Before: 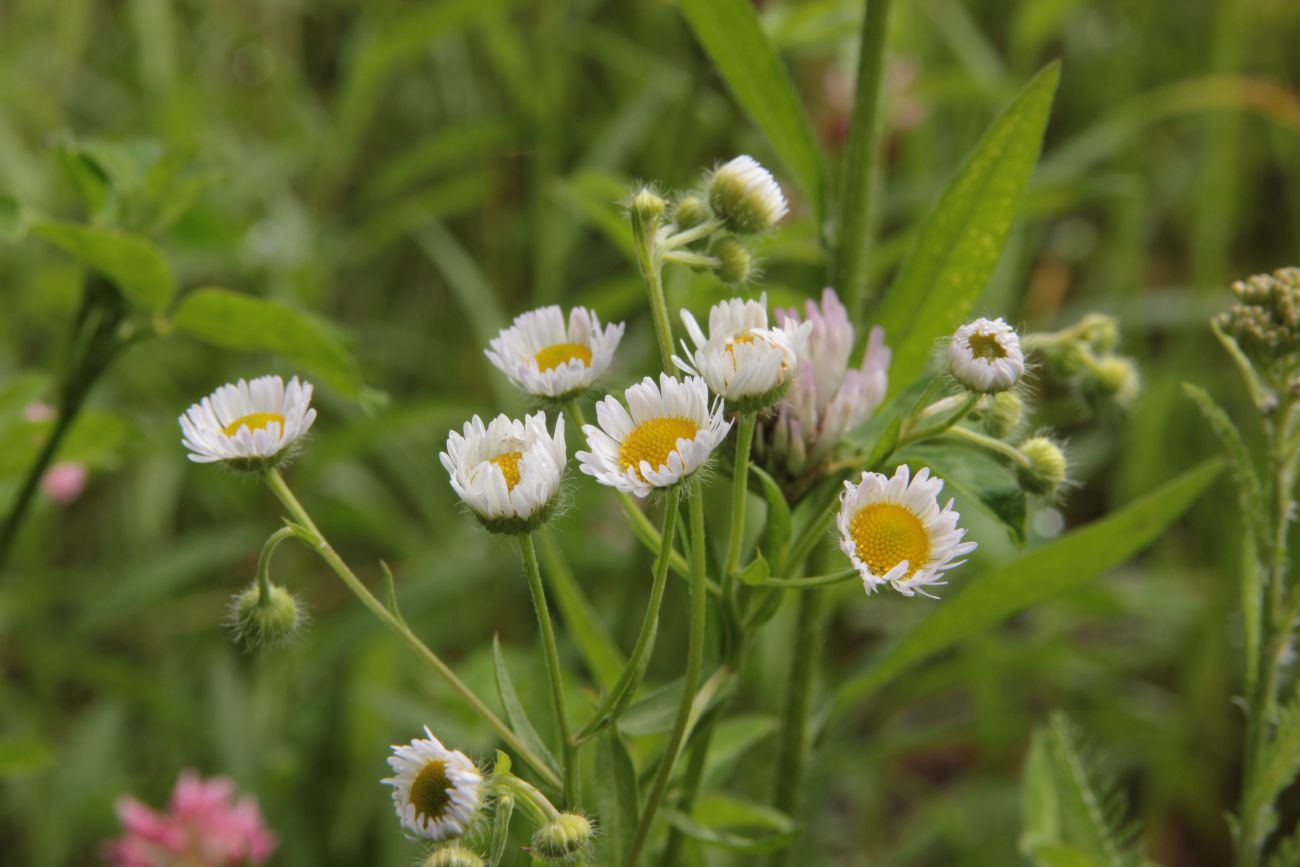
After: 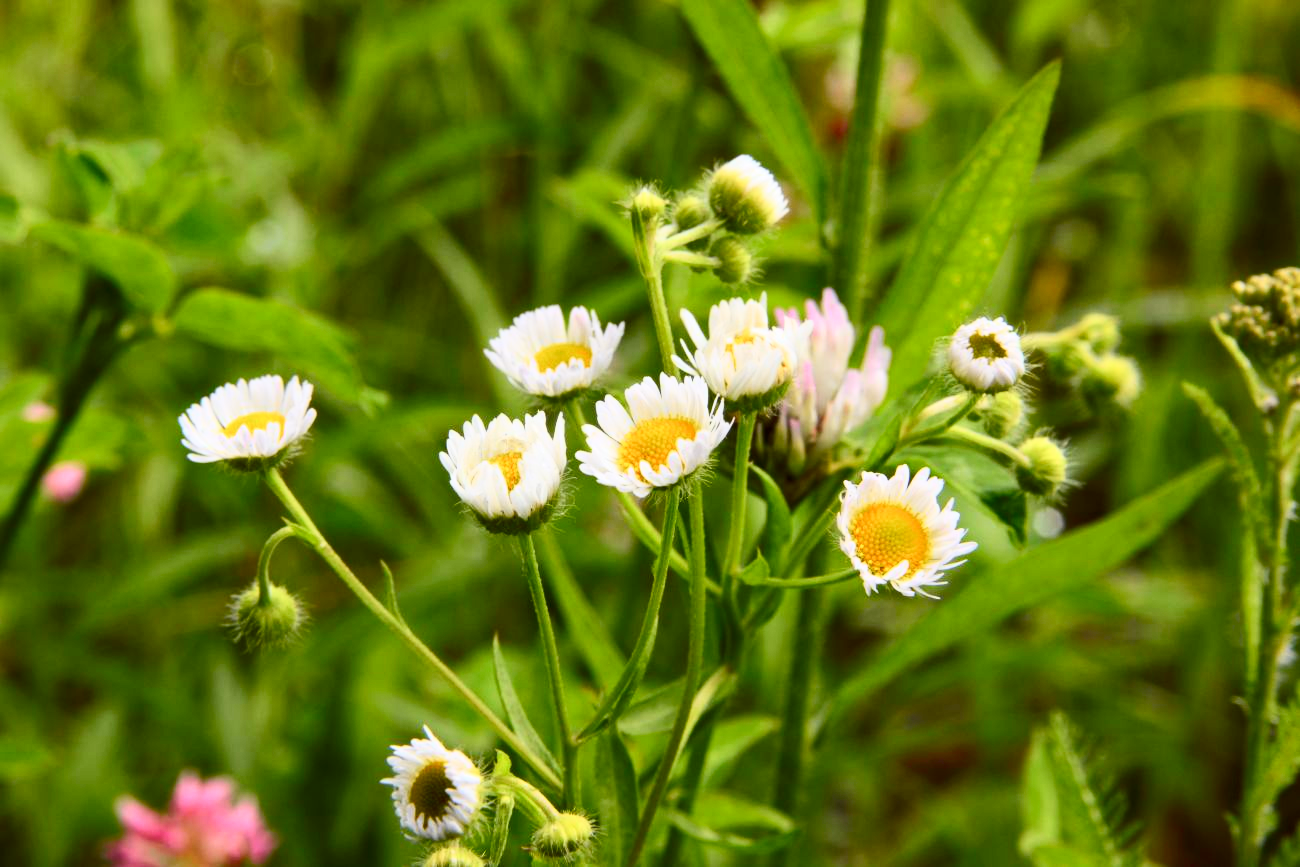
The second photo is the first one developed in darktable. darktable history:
exposure: black level correction 0.005, exposure 0.279 EV, compensate exposure bias true, compensate highlight preservation false
tone curve: curves: ch0 [(0, 0) (0.187, 0.12) (0.384, 0.363) (0.577, 0.681) (0.735, 0.881) (0.864, 0.959) (1, 0.987)]; ch1 [(0, 0) (0.402, 0.36) (0.476, 0.466) (0.501, 0.501) (0.518, 0.514) (0.564, 0.614) (0.614, 0.664) (0.741, 0.829) (1, 1)]; ch2 [(0, 0) (0.429, 0.387) (0.483, 0.481) (0.503, 0.501) (0.522, 0.533) (0.564, 0.605) (0.615, 0.697) (0.702, 0.774) (1, 0.895)], color space Lab, independent channels, preserve colors none
